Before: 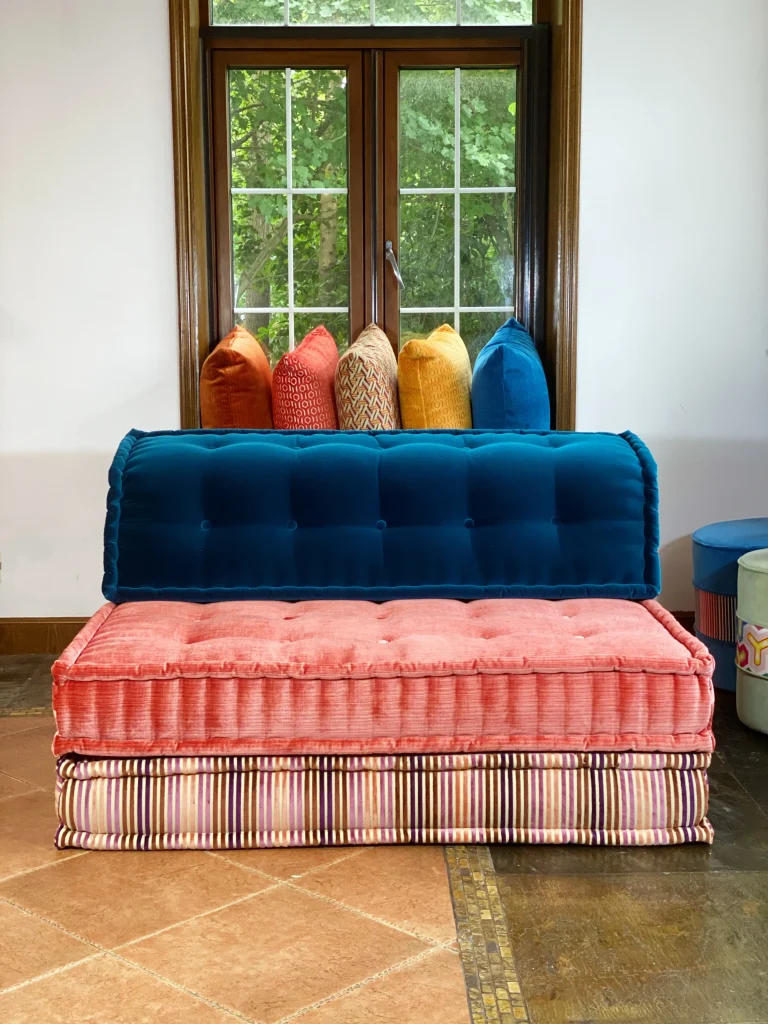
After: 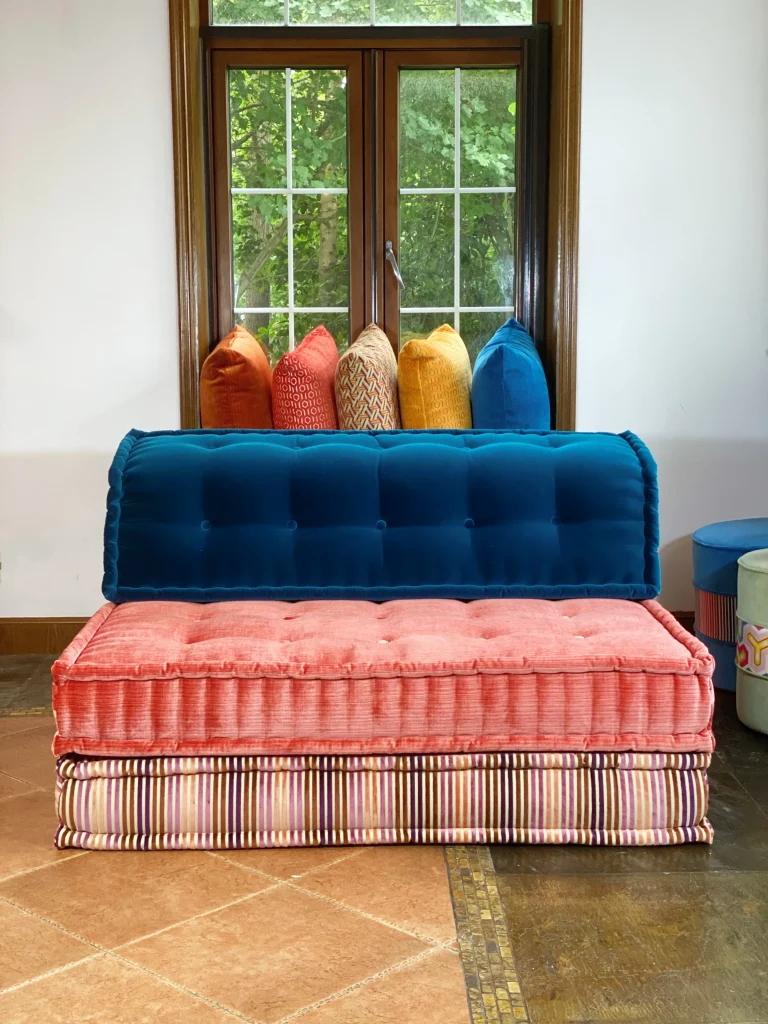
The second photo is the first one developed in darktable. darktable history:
shadows and highlights: shadows 42.87, highlights 7.12
